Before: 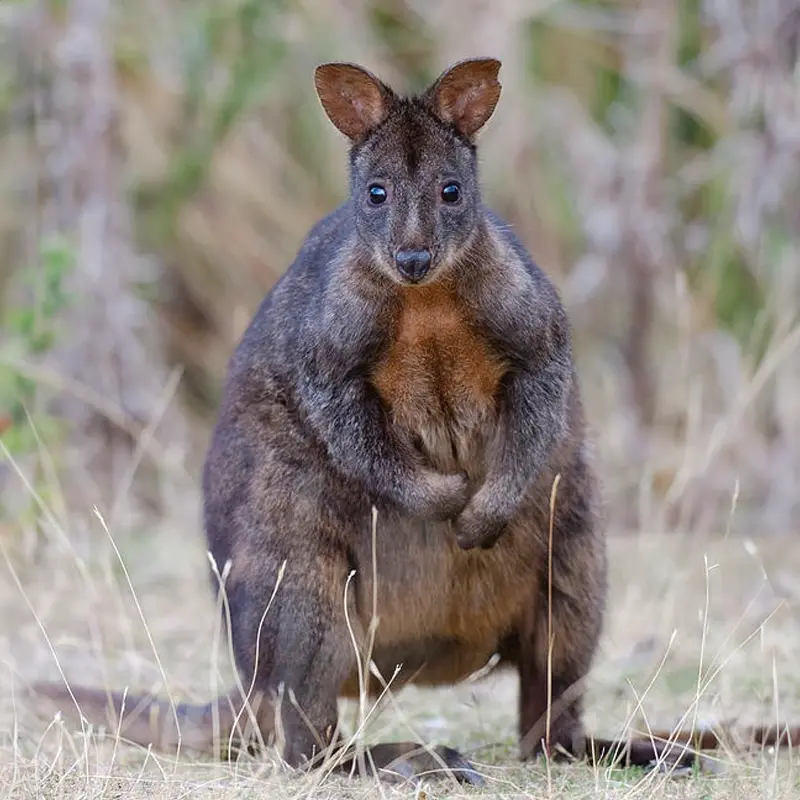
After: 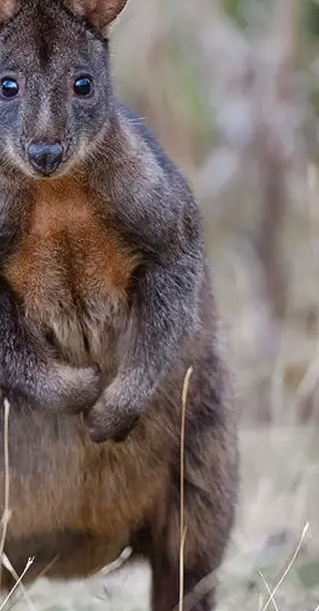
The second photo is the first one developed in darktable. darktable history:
crop: left 46.047%, top 13.39%, right 14.055%, bottom 10.123%
shadows and highlights: shadows 24.71, highlights -76.64, soften with gaussian
color zones: curves: ch0 [(0.25, 0.5) (0.428, 0.473) (0.75, 0.5)]; ch1 [(0.243, 0.479) (0.398, 0.452) (0.75, 0.5)]
